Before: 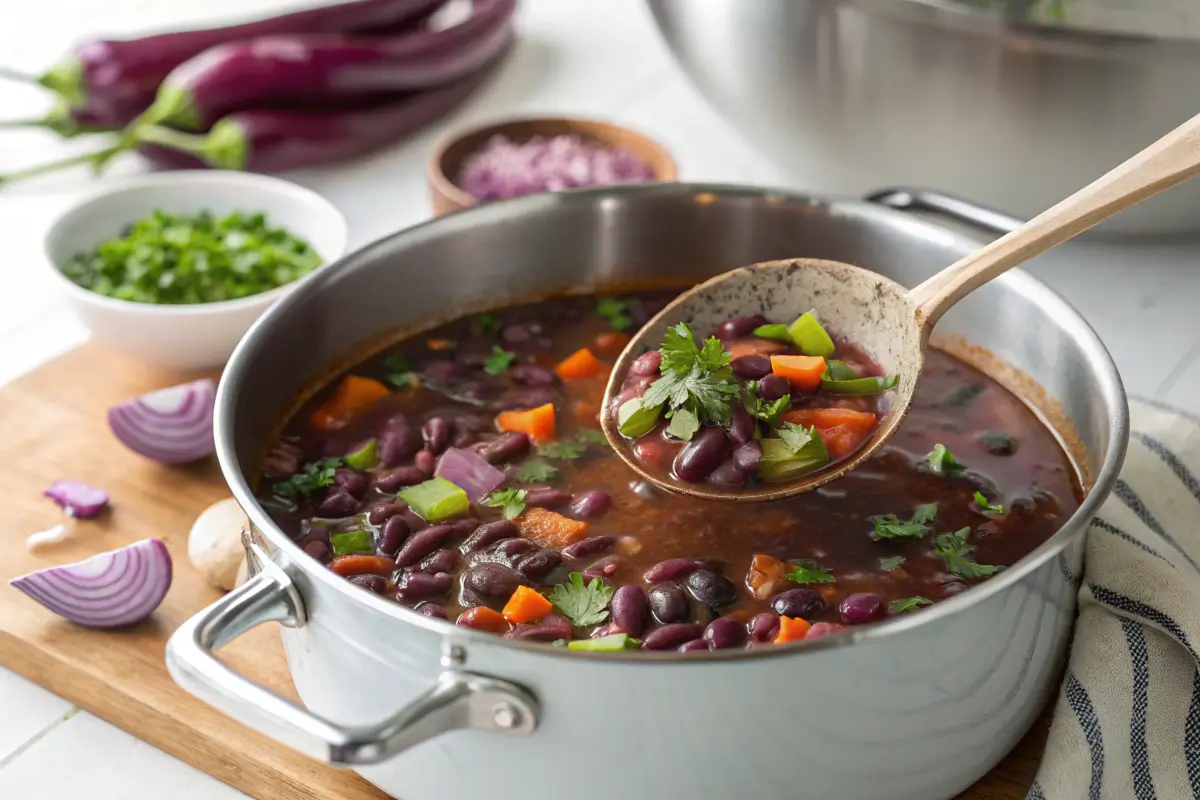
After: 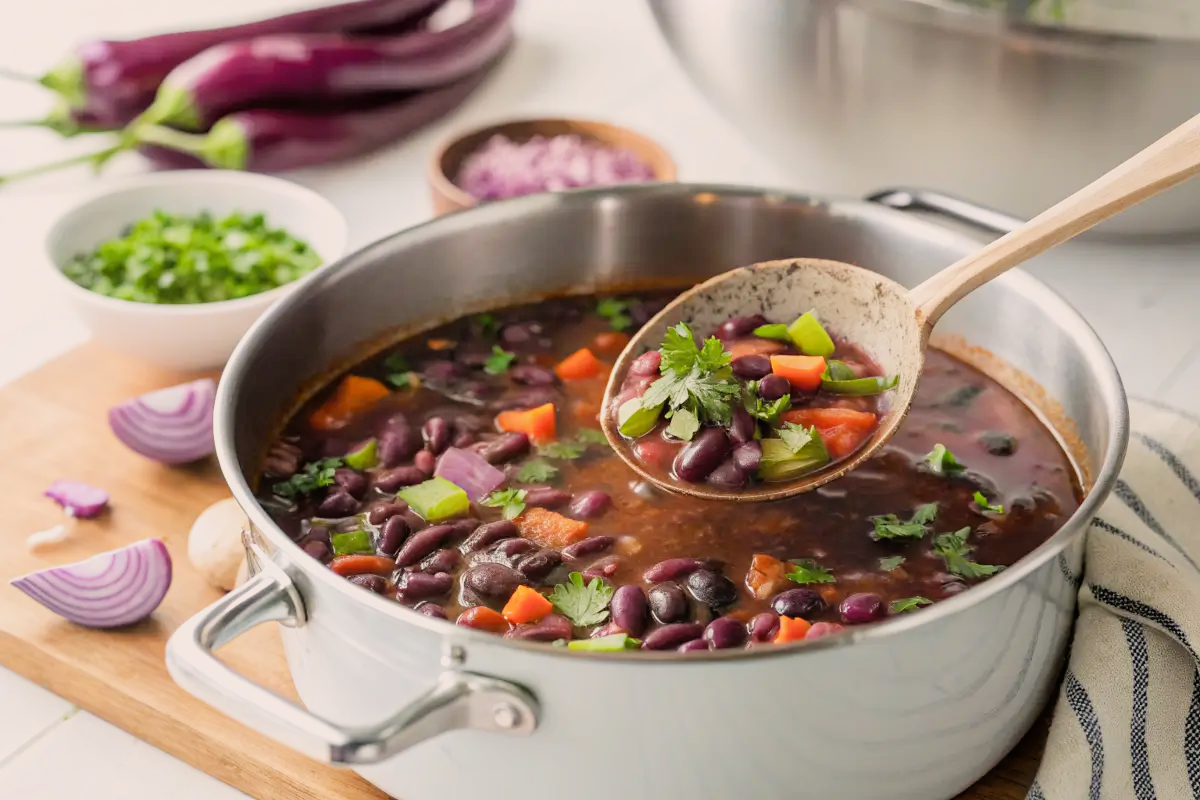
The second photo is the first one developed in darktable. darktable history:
filmic rgb: black relative exposure -7.65 EV, white relative exposure 4.56 EV, hardness 3.61
exposure: black level correction 0, exposure 0.7 EV, compensate exposure bias true, compensate highlight preservation false
color correction: highlights a* 3.84, highlights b* 5.07
